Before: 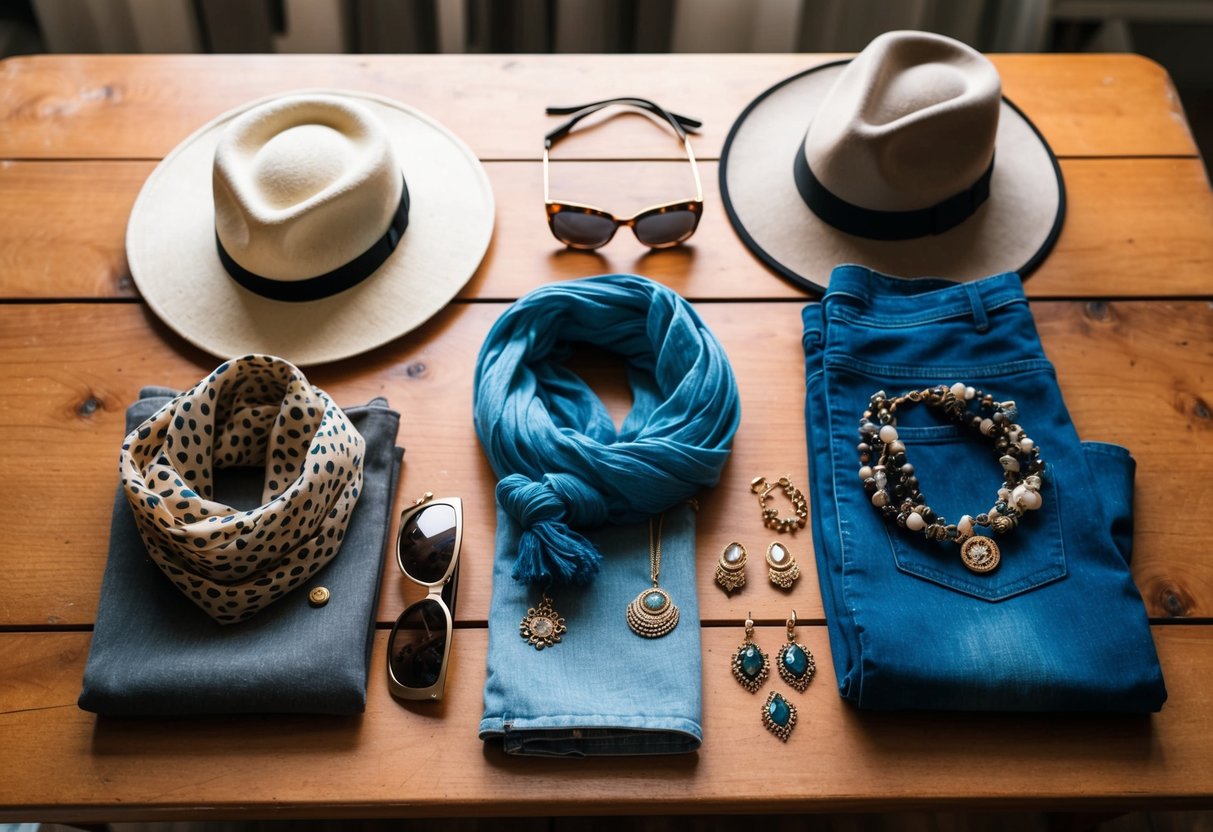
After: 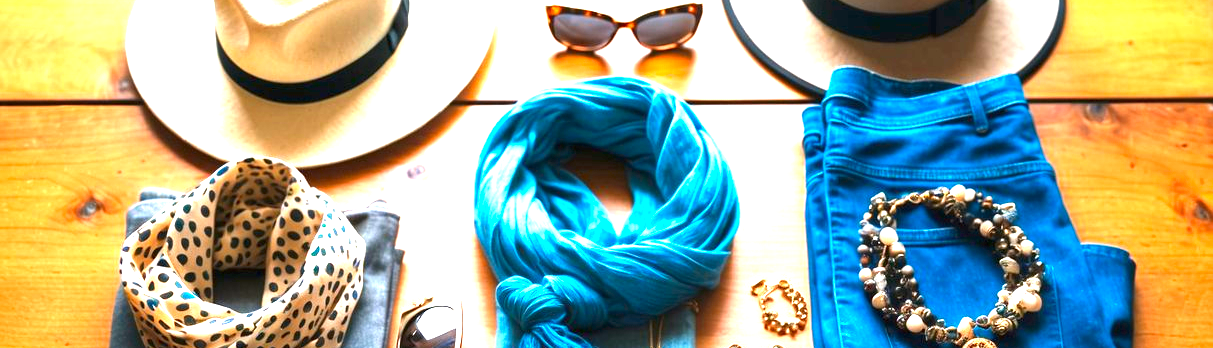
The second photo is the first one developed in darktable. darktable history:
crop and rotate: top 23.84%, bottom 34.294%
exposure: black level correction 0, exposure 2.088 EV, compensate exposure bias true, compensate highlight preservation false
color correction: saturation 1.32
